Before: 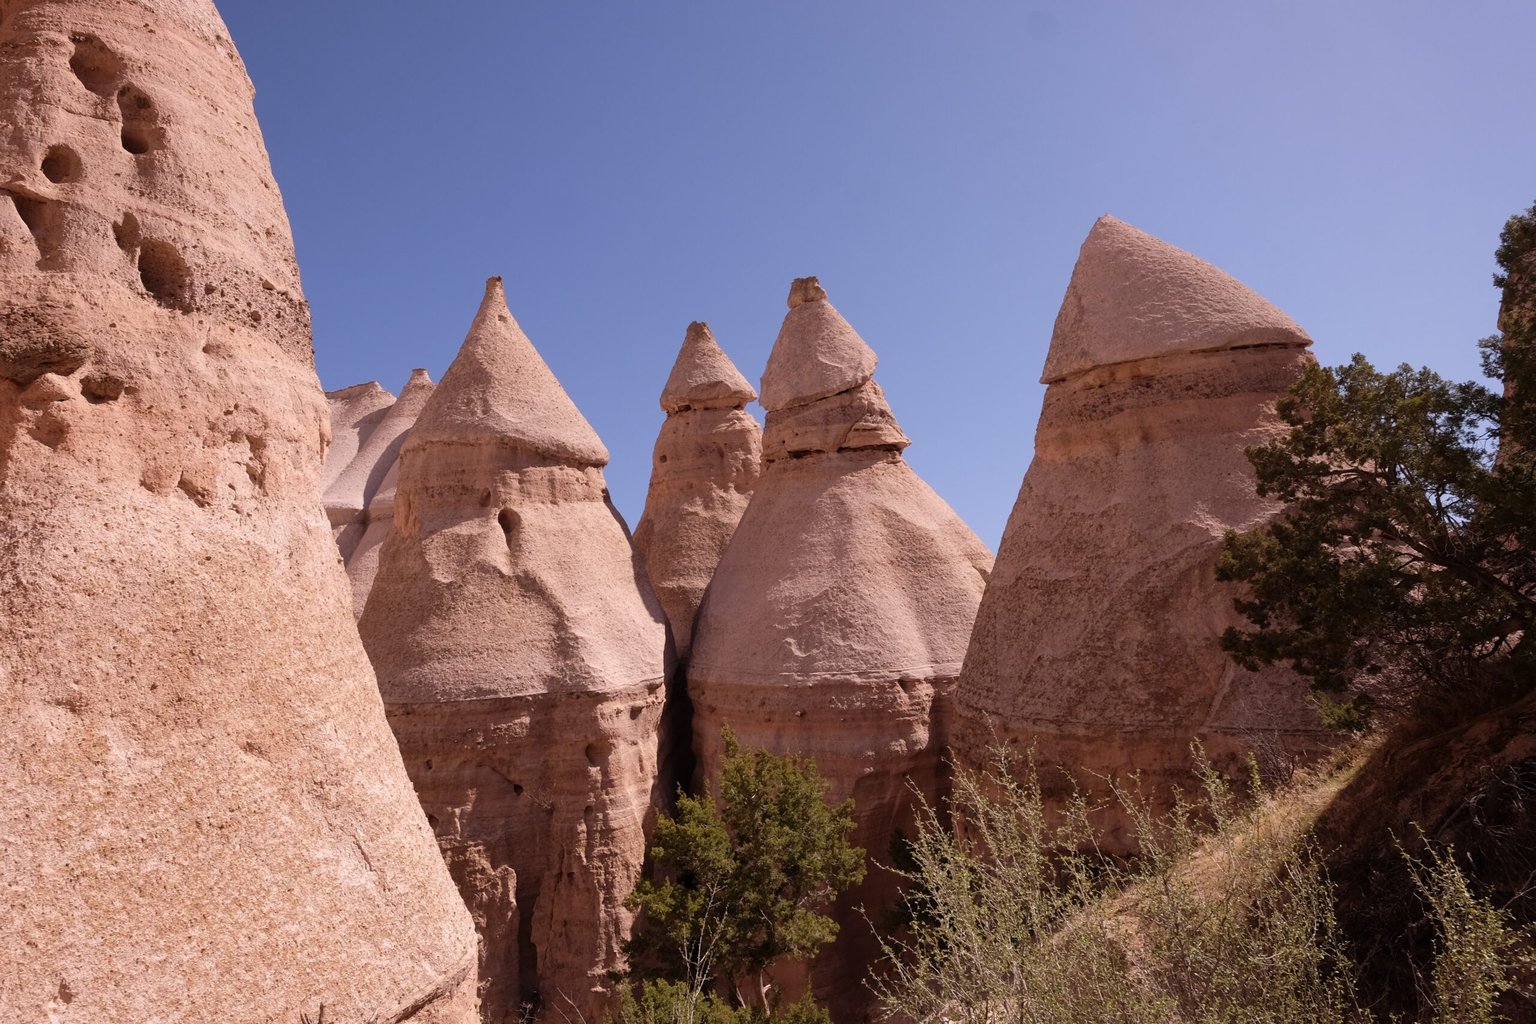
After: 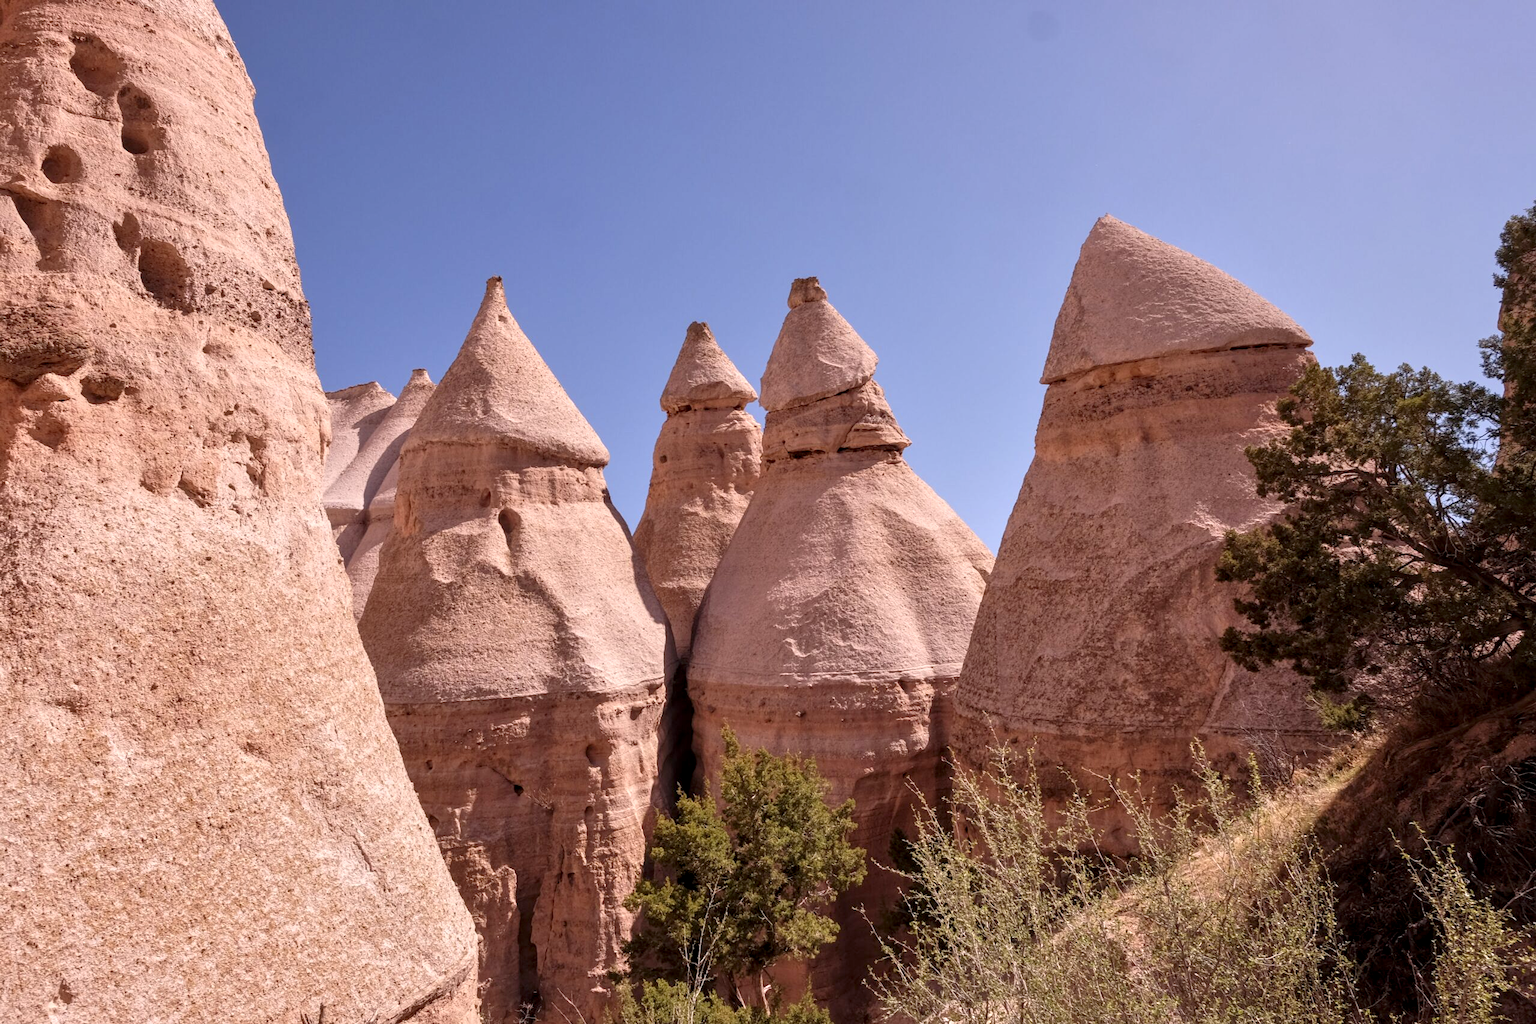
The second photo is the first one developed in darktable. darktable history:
local contrast: highlights 35%, detail 135%
tone equalizer: -8 EV 1 EV, -7 EV 1 EV, -6 EV 1 EV, -5 EV 1 EV, -4 EV 1 EV, -3 EV 0.75 EV, -2 EV 0.5 EV, -1 EV 0.25 EV
